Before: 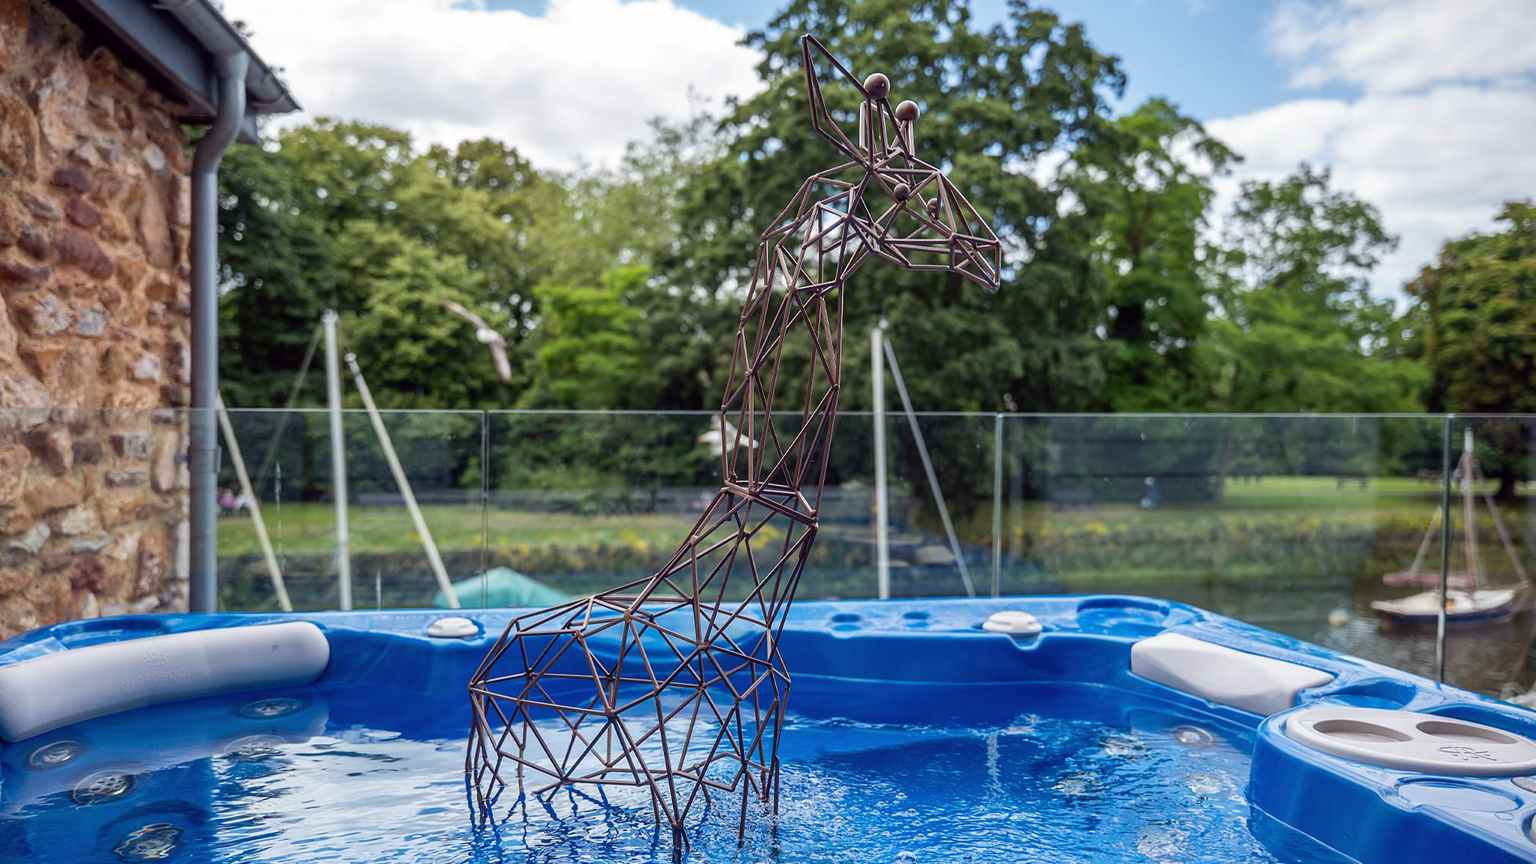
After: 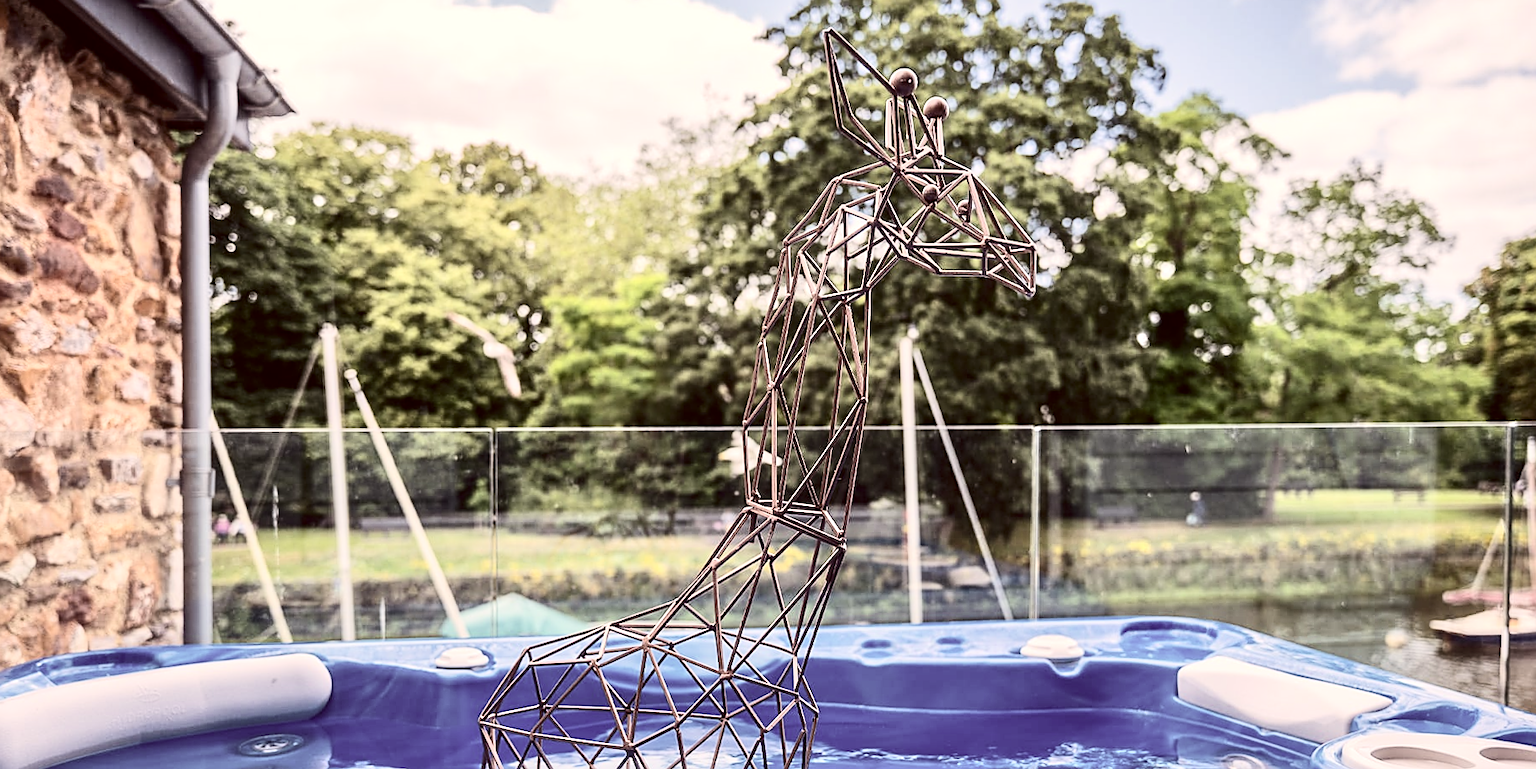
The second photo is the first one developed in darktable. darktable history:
contrast brightness saturation: contrast 0.246, saturation -0.306
exposure: compensate highlight preservation false
shadows and highlights: shadows 36.46, highlights -27.35, soften with gaussian
crop and rotate: angle 0.564°, left 0.306%, right 3.262%, bottom 14.105%
sharpen: on, module defaults
color correction: highlights a* 6.47, highlights b* 7.92, shadows a* 6.07, shadows b* 7.12, saturation 0.902
tone equalizer: -7 EV 0.155 EV, -6 EV 0.569 EV, -5 EV 1.14 EV, -4 EV 1.37 EV, -3 EV 1.17 EV, -2 EV 0.6 EV, -1 EV 0.167 EV, edges refinement/feathering 500, mask exposure compensation -1.57 EV, preserve details guided filter
